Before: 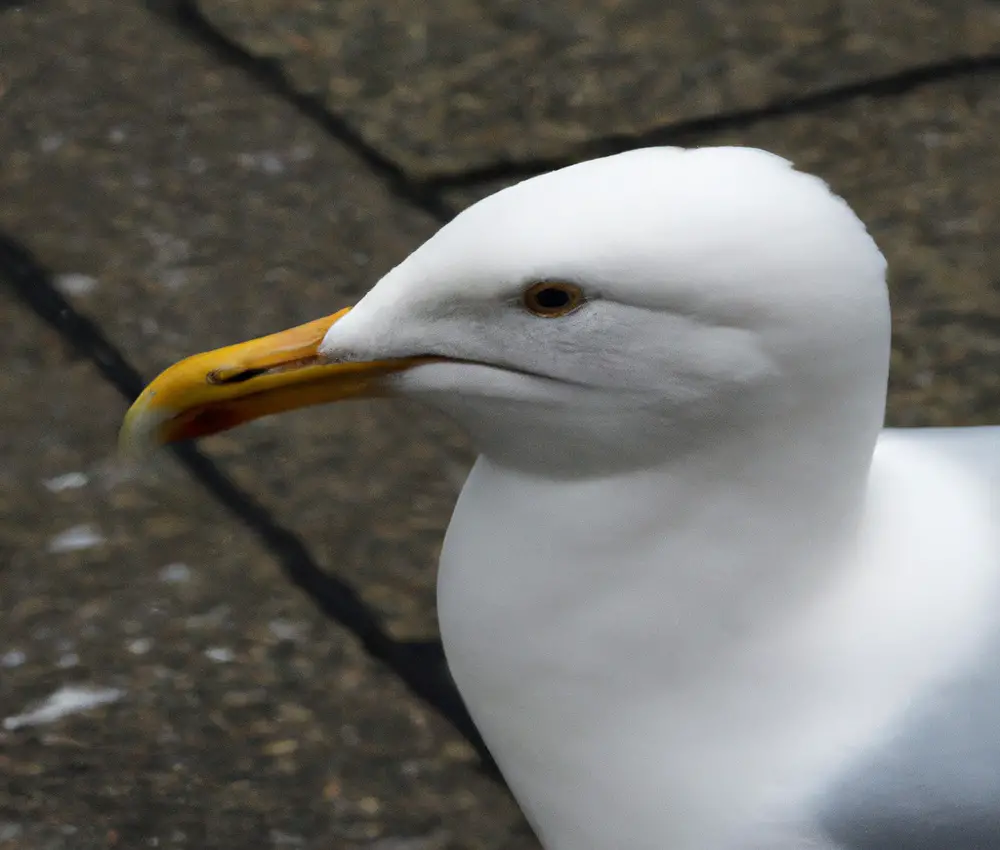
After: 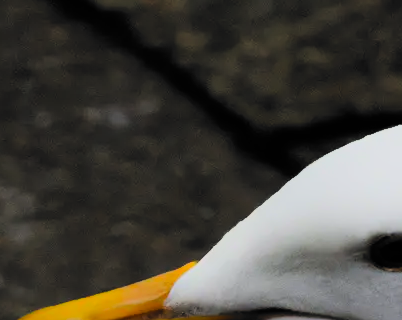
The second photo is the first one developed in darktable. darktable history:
crop: left 15.482%, top 5.426%, right 44.266%, bottom 56.898%
contrast equalizer: octaves 7, y [[0.6 ×6], [0.55 ×6], [0 ×6], [0 ×6], [0 ×6]], mix -0.981
filmic rgb: black relative exposure -5.11 EV, white relative exposure 3.95 EV, hardness 2.89, contrast 1.387, highlights saturation mix -29.86%, color science v6 (2022)
contrast brightness saturation: saturation 0.484
